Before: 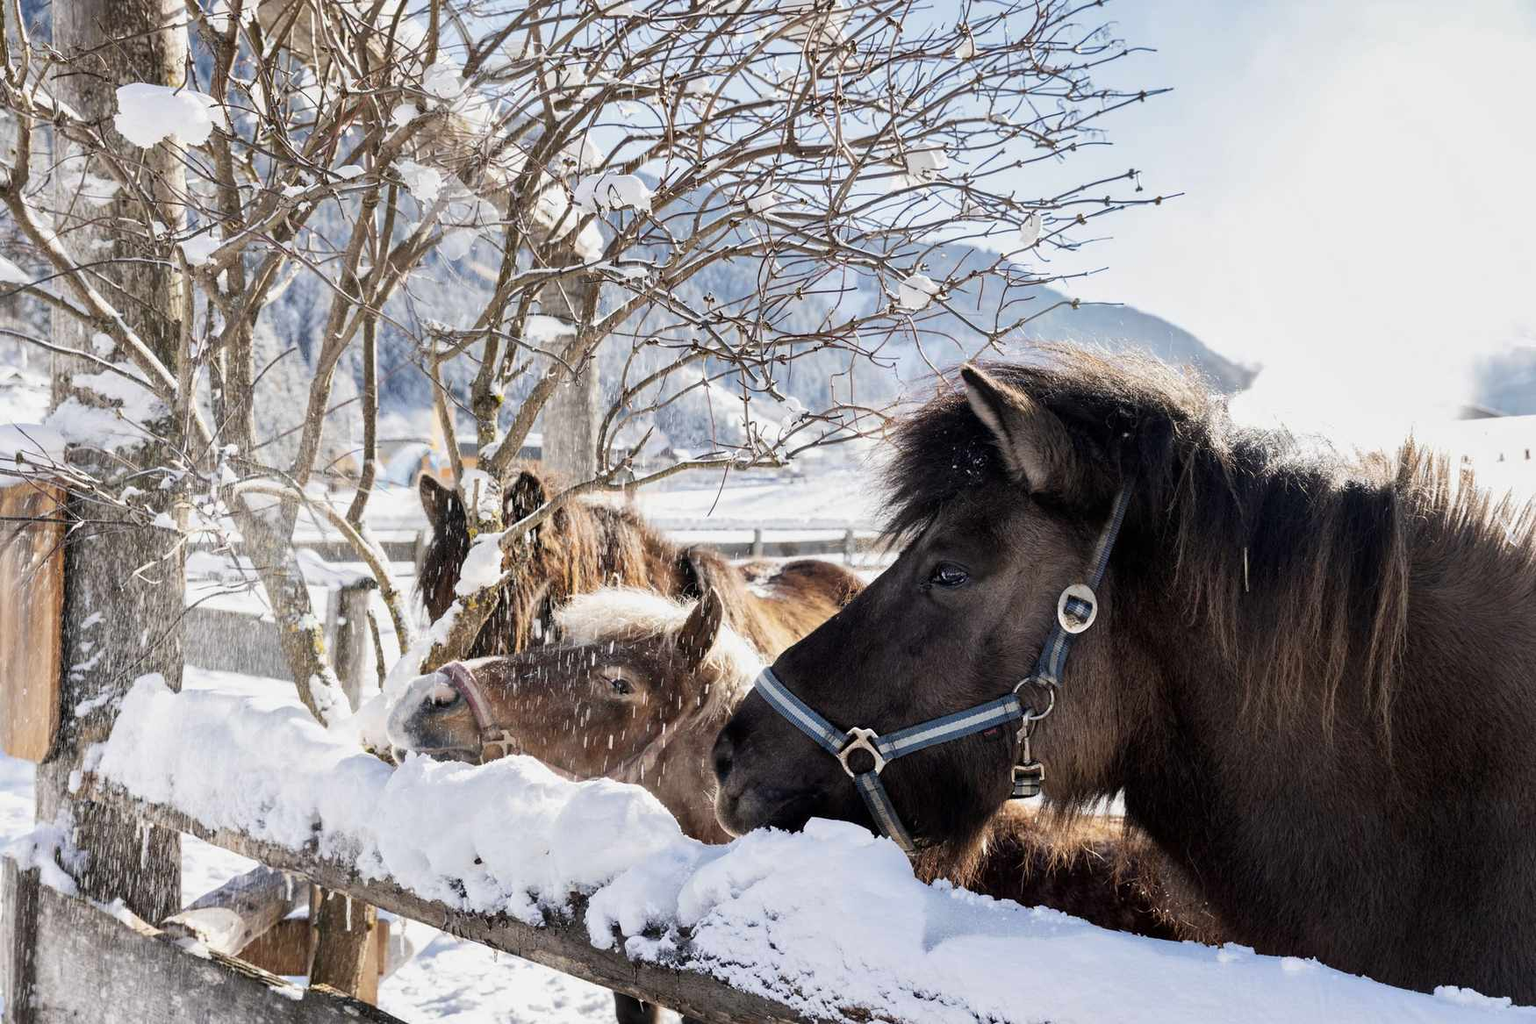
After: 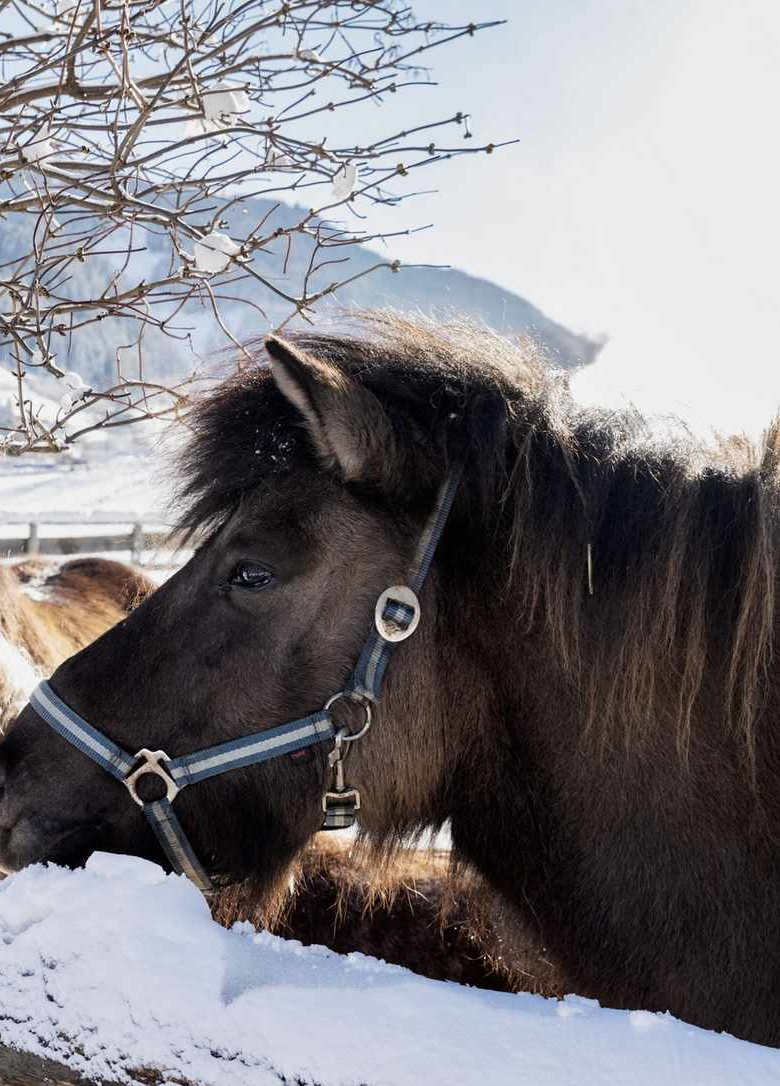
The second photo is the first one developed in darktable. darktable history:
crop: left 47.43%, top 6.922%, right 7.945%
